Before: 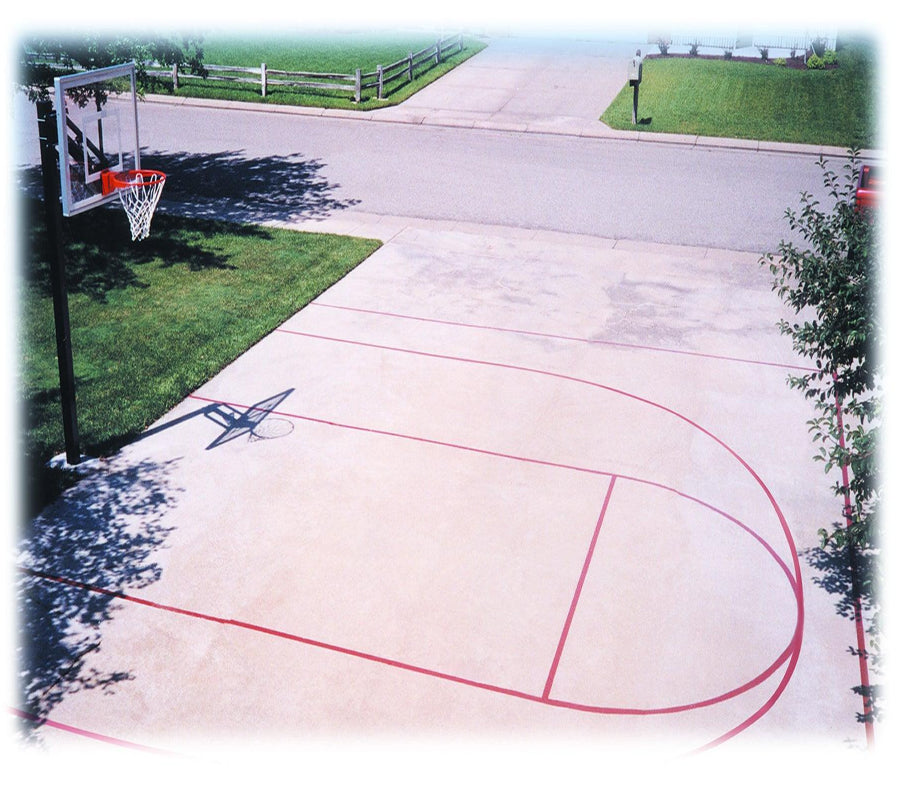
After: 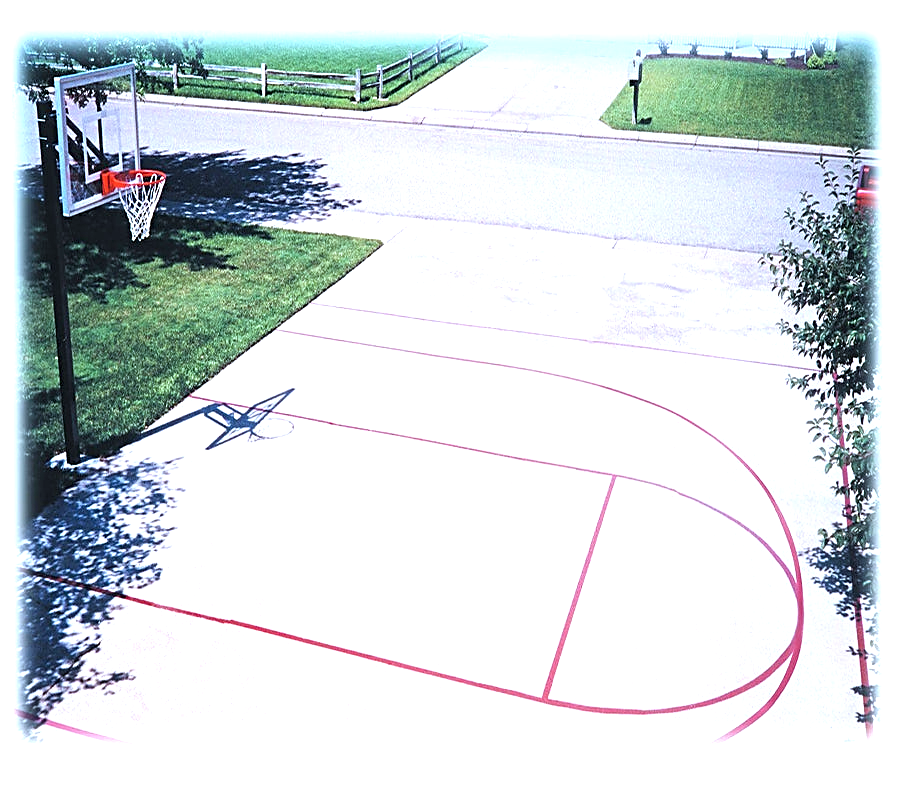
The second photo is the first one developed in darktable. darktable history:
sharpen: radius 2.547, amount 0.645
exposure: exposure 0.699 EV, compensate highlight preservation false
tone equalizer: -8 EV 0.069 EV
color correction: highlights a* -4.16, highlights b* -10.88
